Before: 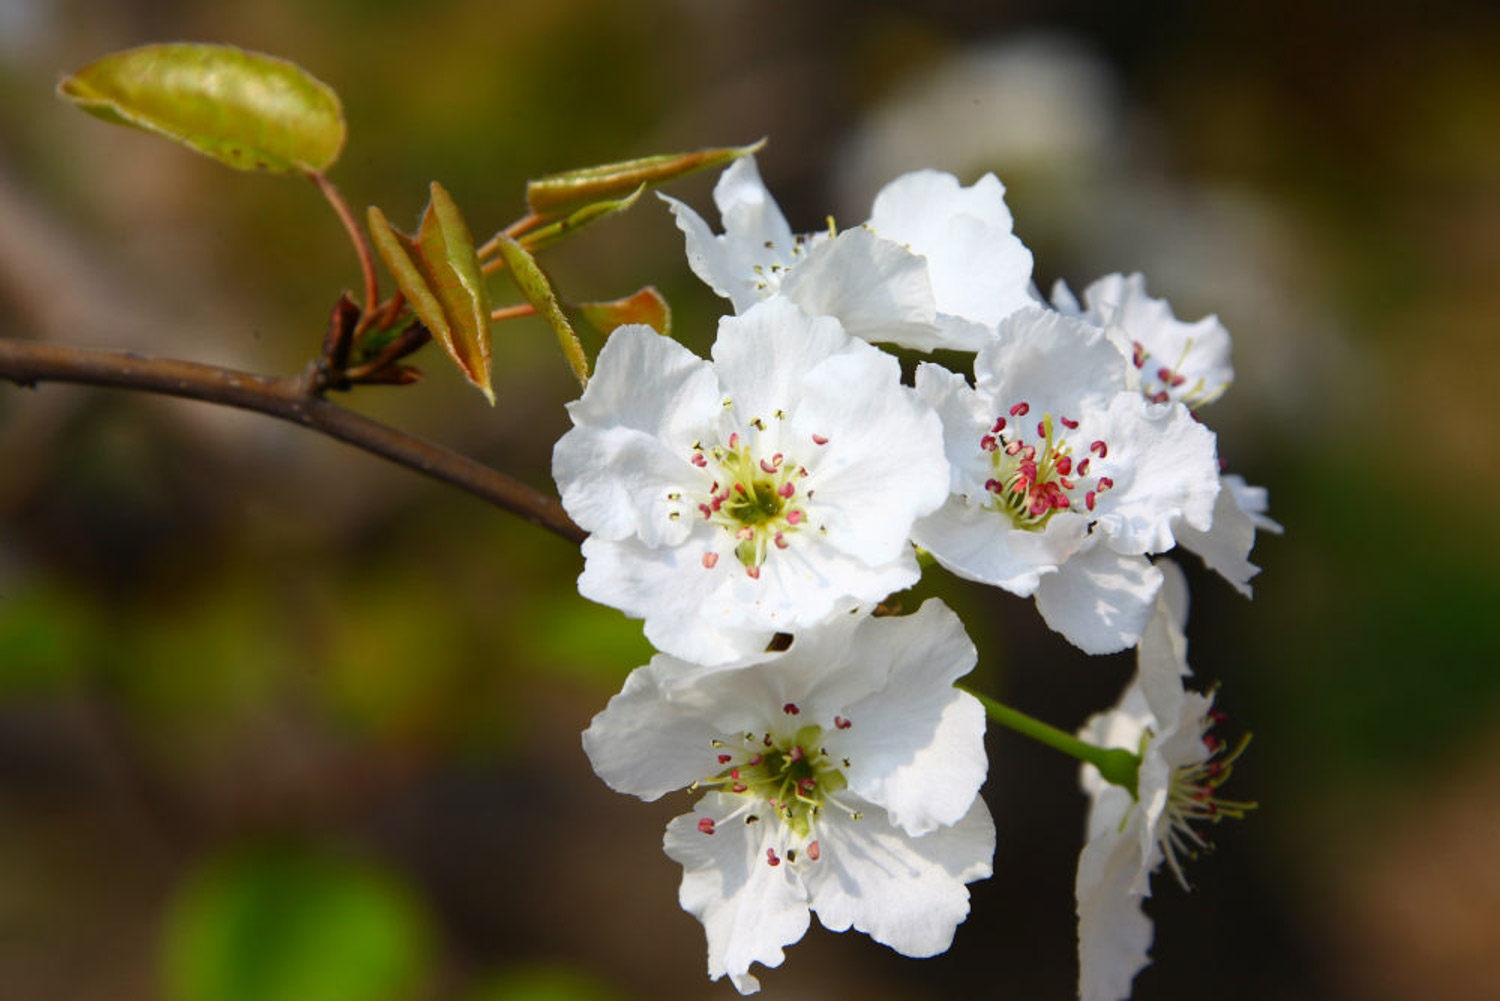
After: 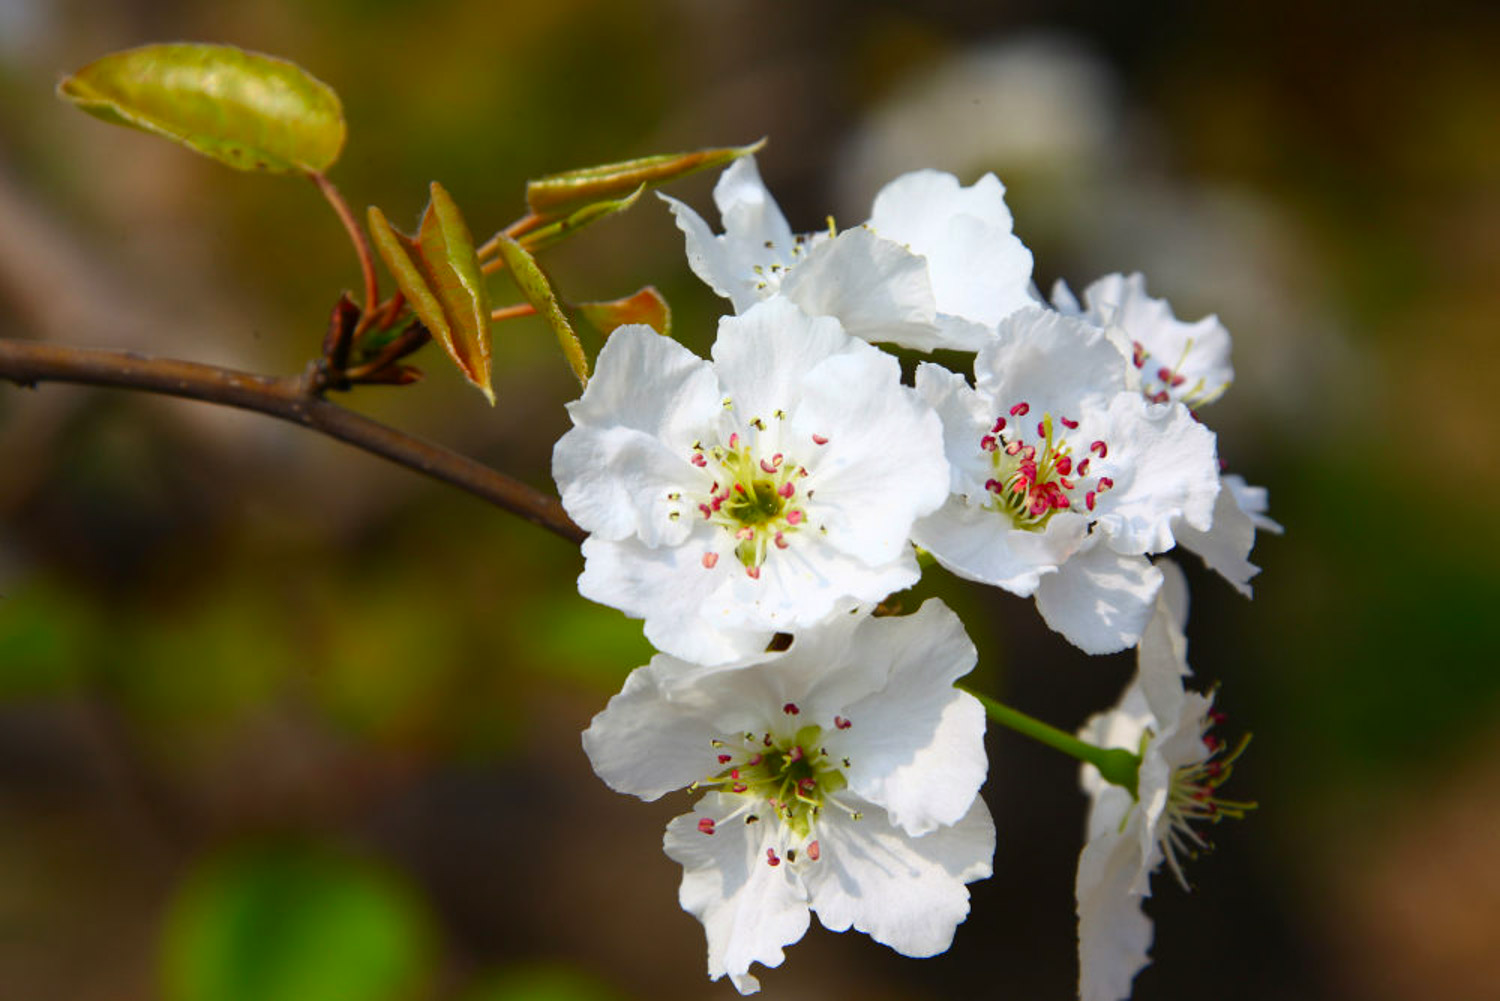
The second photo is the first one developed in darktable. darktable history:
contrast brightness saturation: contrast 0.037, saturation 0.152
